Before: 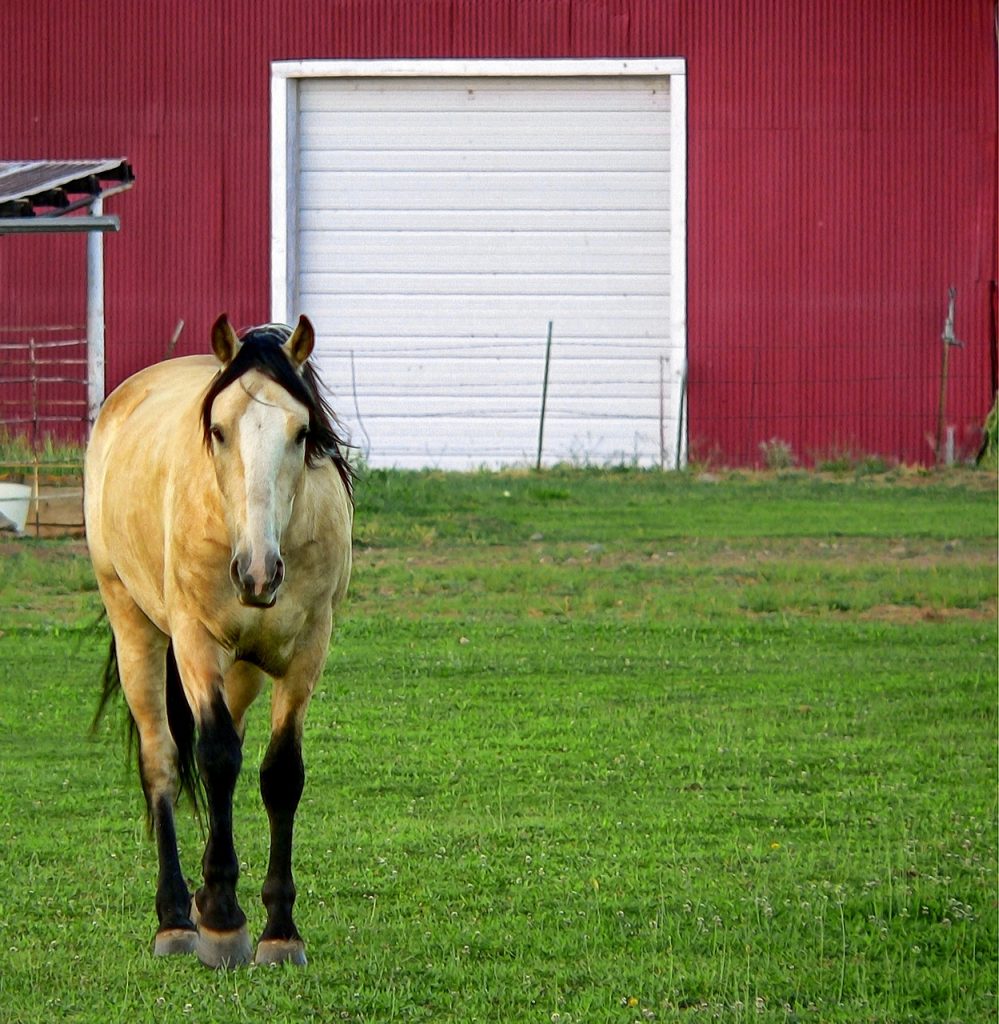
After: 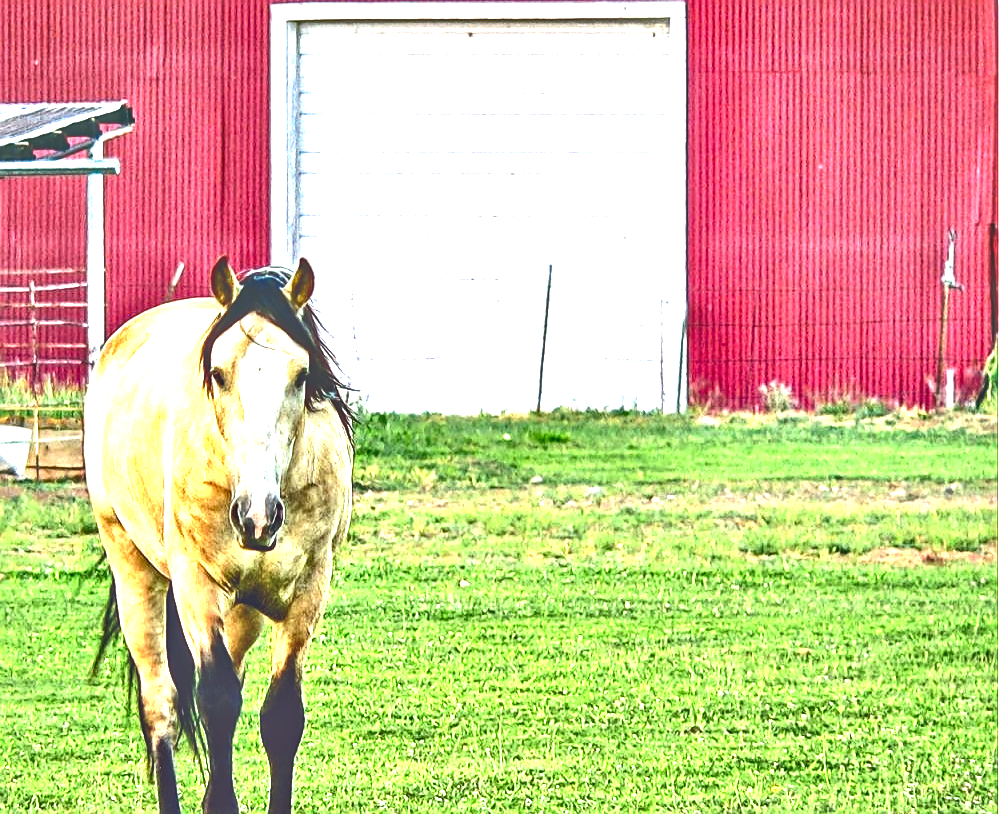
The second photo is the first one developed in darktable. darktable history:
sharpen: radius 1.976
crop and rotate: top 5.658%, bottom 14.845%
contrast equalizer: octaves 7, y [[0.6 ×6], [0.55 ×6], [0 ×6], [0 ×6], [0 ×6]]
color balance rgb: perceptual saturation grading › global saturation 24.511%, perceptual saturation grading › highlights -23.743%, perceptual saturation grading › mid-tones 23.815%, perceptual saturation grading › shadows 39.501%, perceptual brilliance grading › highlights 3.91%, perceptual brilliance grading › mid-tones -18.502%, perceptual brilliance grading › shadows -41.951%, global vibrance 9.727%
exposure: black level correction -0.023, exposure 1.396 EV, compensate highlight preservation false
local contrast: on, module defaults
tone equalizer: -8 EV 1.97 EV, -7 EV 1.97 EV, -6 EV 1.96 EV, -5 EV 1.99 EV, -4 EV 1.96 EV, -3 EV 1.48 EV, -2 EV 0.972 EV, -1 EV 0.506 EV, mask exposure compensation -0.486 EV
tone curve: preserve colors none
